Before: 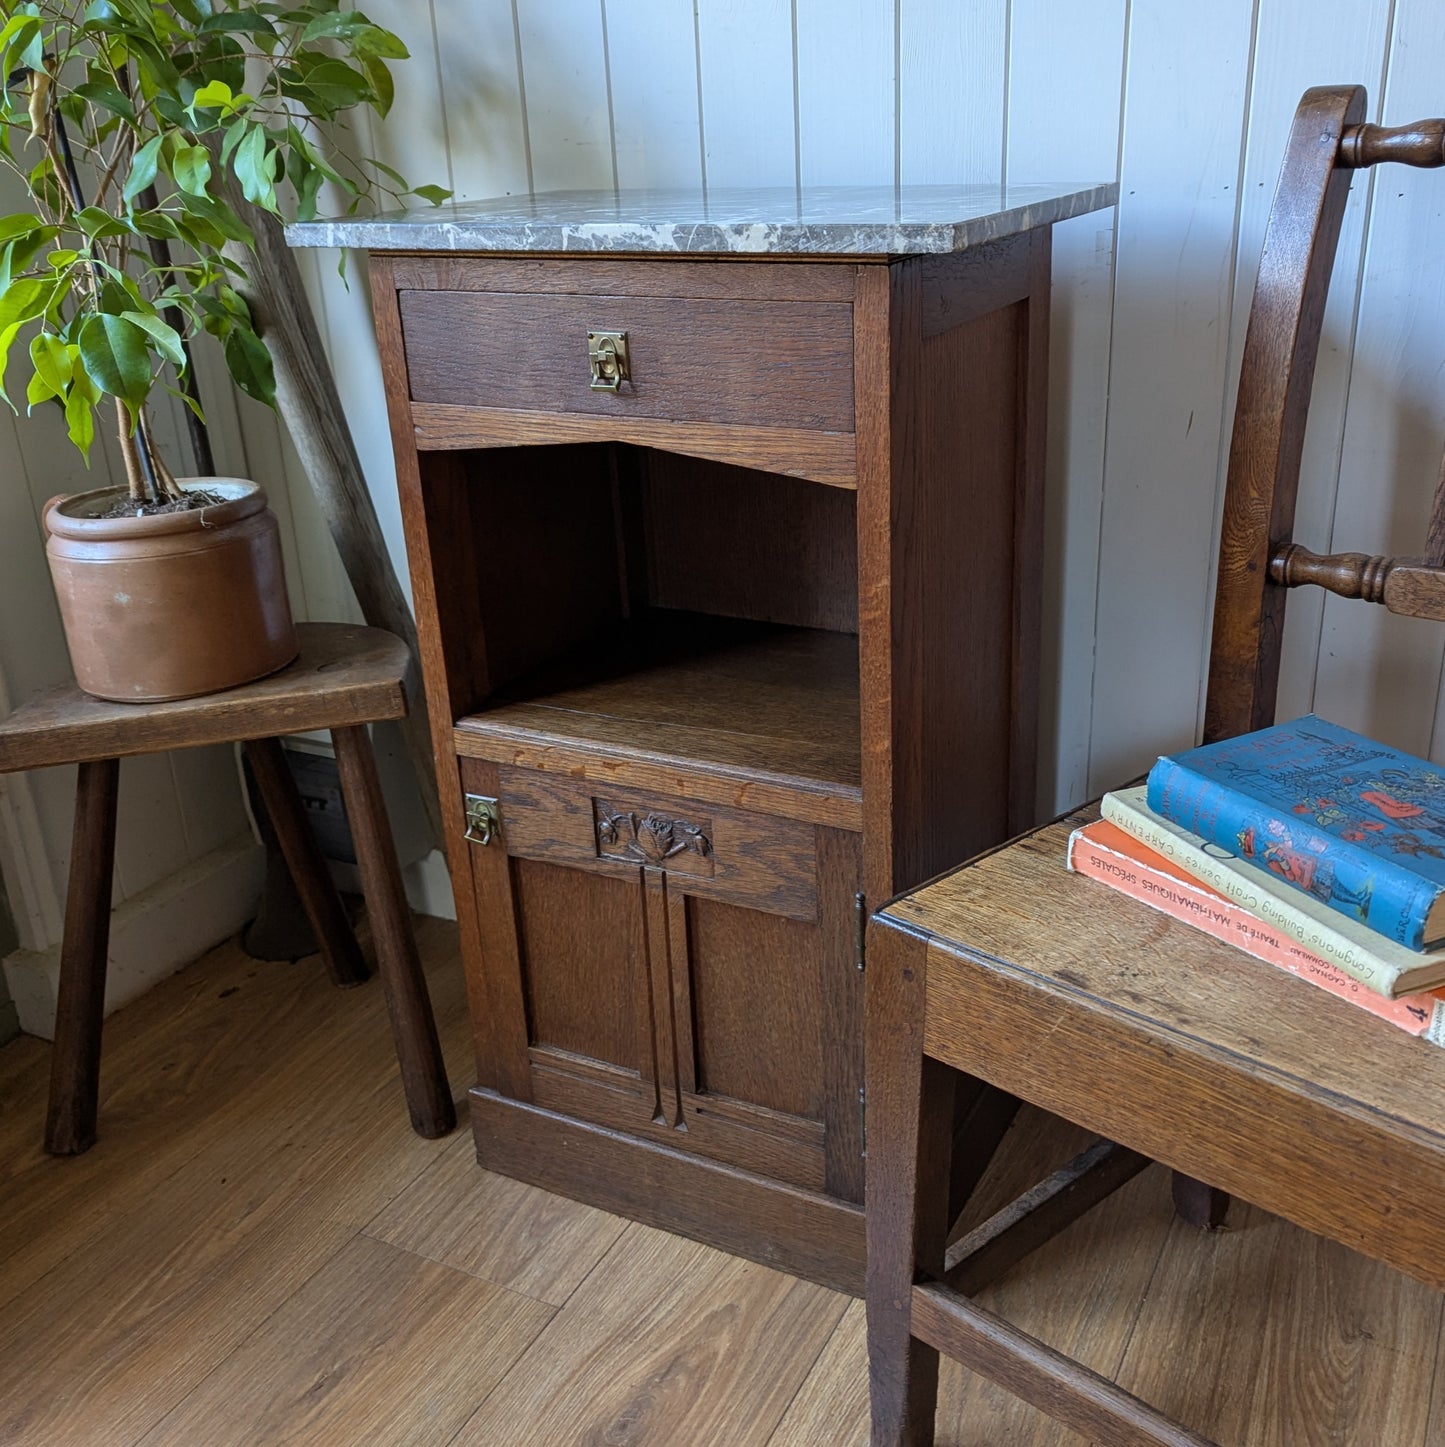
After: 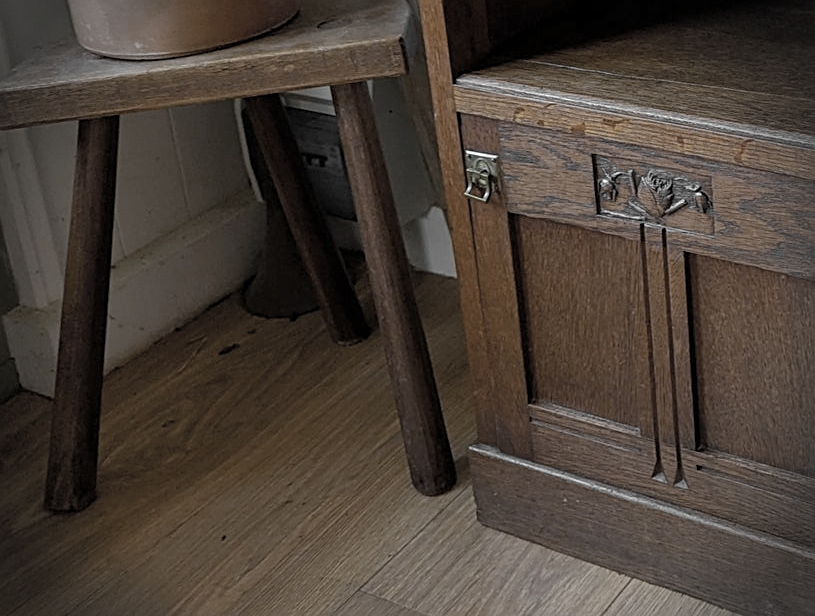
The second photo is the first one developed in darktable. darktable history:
tone equalizer: on, module defaults
color zones: curves: ch0 [(0, 0.613) (0.01, 0.613) (0.245, 0.448) (0.498, 0.529) (0.642, 0.665) (0.879, 0.777) (0.99, 0.613)]; ch1 [(0, 0.035) (0.121, 0.189) (0.259, 0.197) (0.415, 0.061) (0.589, 0.022) (0.732, 0.022) (0.857, 0.026) (0.991, 0.053)]
crop: top 44.483%, right 43.593%, bottom 12.892%
vignetting: fall-off start 88.03%, fall-off radius 24.9%
white balance: red 0.988, blue 1.017
shadows and highlights: shadows 40, highlights -60
sharpen: on, module defaults
color balance rgb: linear chroma grading › global chroma 15%, perceptual saturation grading › global saturation 30%
